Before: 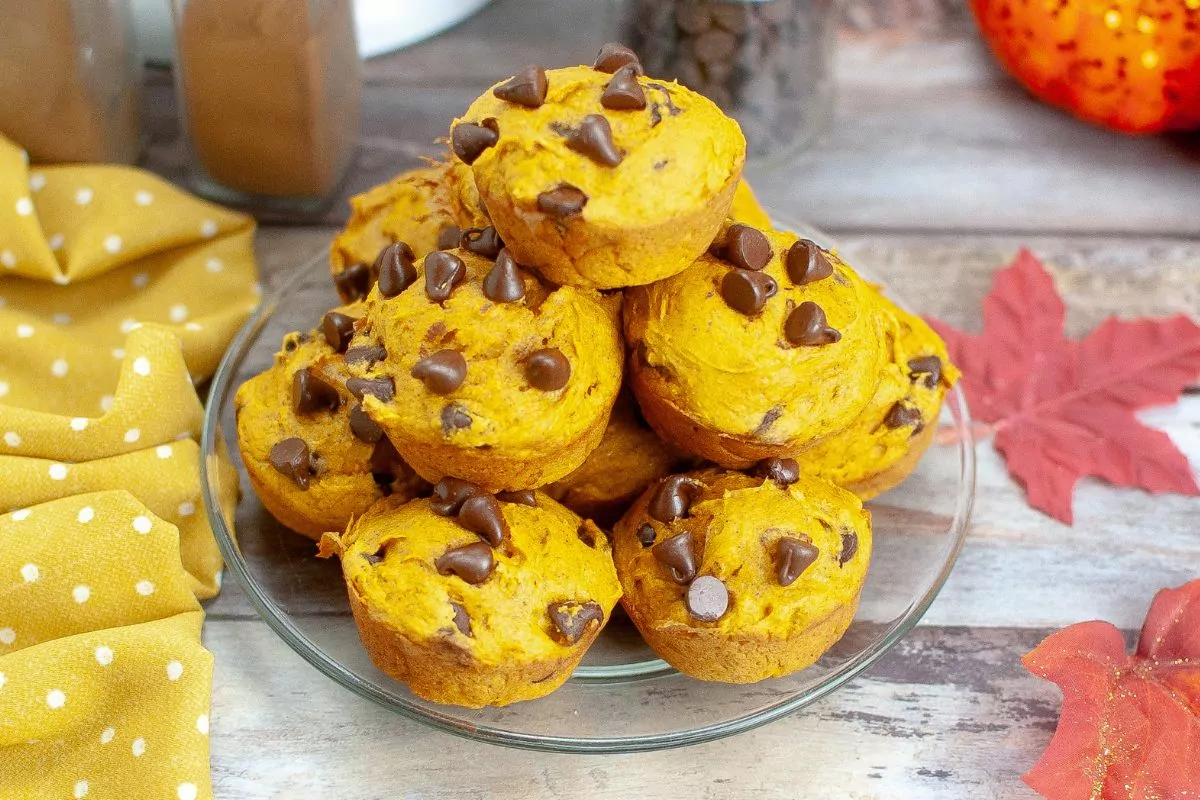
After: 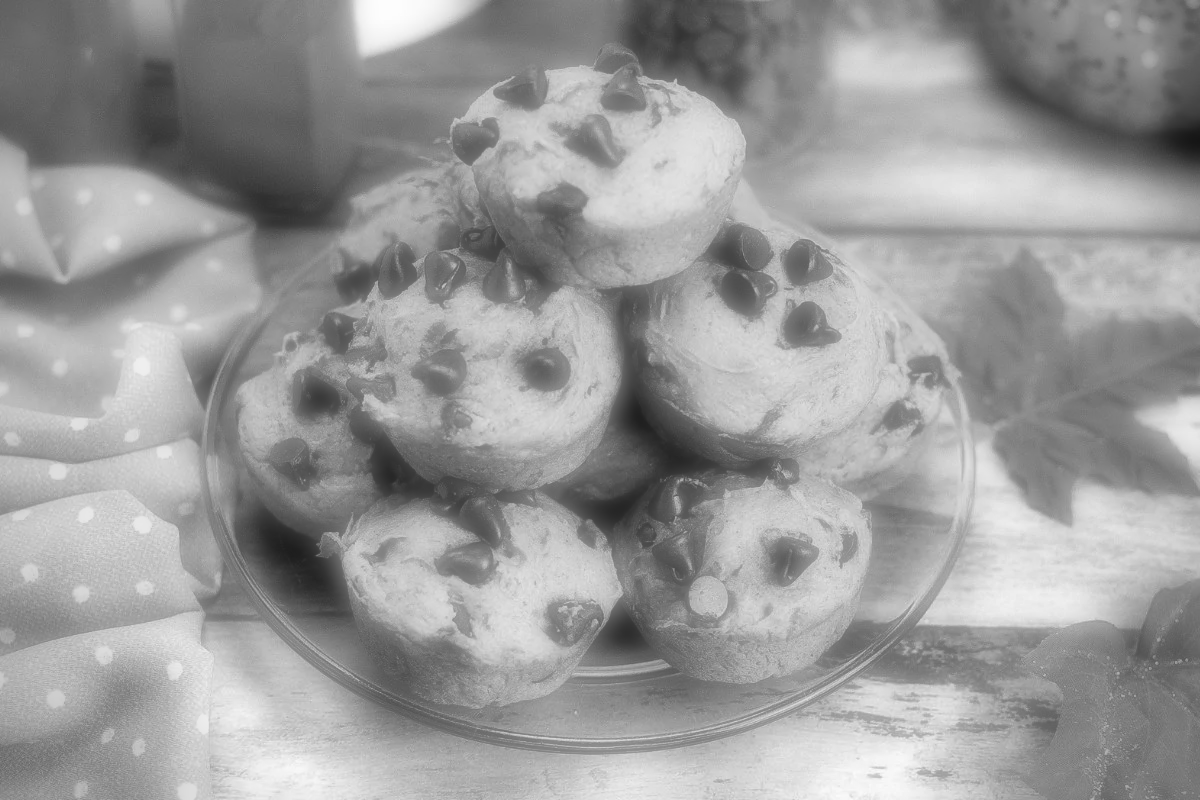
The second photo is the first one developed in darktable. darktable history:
velvia: strength 17%
shadows and highlights: soften with gaussian
local contrast: mode bilateral grid, contrast 20, coarseness 50, detail 120%, midtone range 0.2
soften "1": on, module defaults | blend: blend mode normal, opacity 81%; mask: uniform (no mask)
color correction: highlights a* 0.162, highlights b* 29.53, shadows a* -0.162, shadows b* 21.09
monochrome: a -3.63, b -0.465
vignetting: fall-off start 88.53%, fall-off radius 44.2%, saturation 0.376, width/height ratio 1.161
